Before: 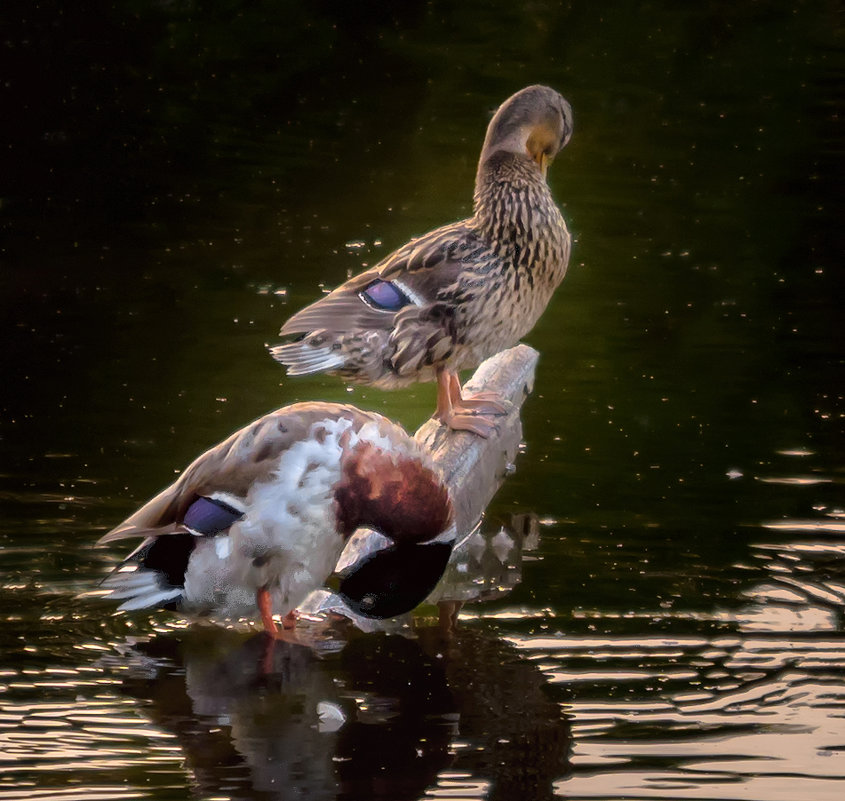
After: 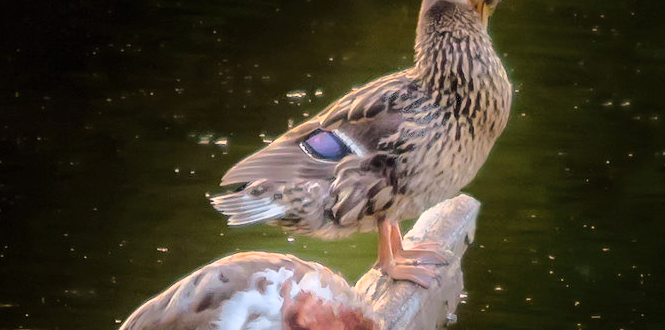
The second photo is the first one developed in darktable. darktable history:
contrast brightness saturation: saturation 0.104
crop: left 6.991%, top 18.761%, right 14.259%, bottom 40.022%
tone curve: curves: ch0 [(0, 0) (0.003, 0.004) (0.011, 0.015) (0.025, 0.033) (0.044, 0.058) (0.069, 0.091) (0.1, 0.131) (0.136, 0.178) (0.177, 0.232) (0.224, 0.294) (0.277, 0.362) (0.335, 0.434) (0.399, 0.512) (0.468, 0.582) (0.543, 0.646) (0.623, 0.713) (0.709, 0.783) (0.801, 0.876) (0.898, 0.938) (1, 1)], color space Lab, independent channels, preserve colors none
